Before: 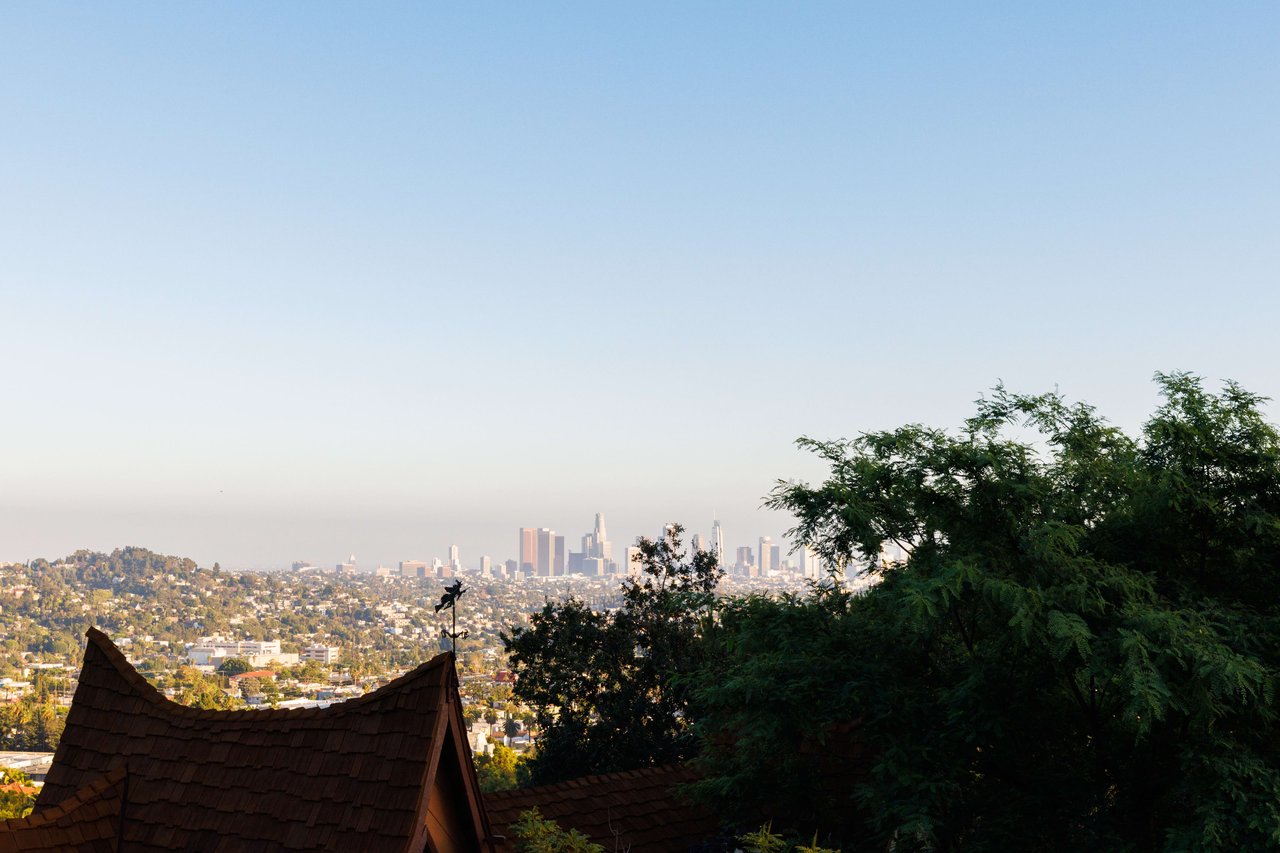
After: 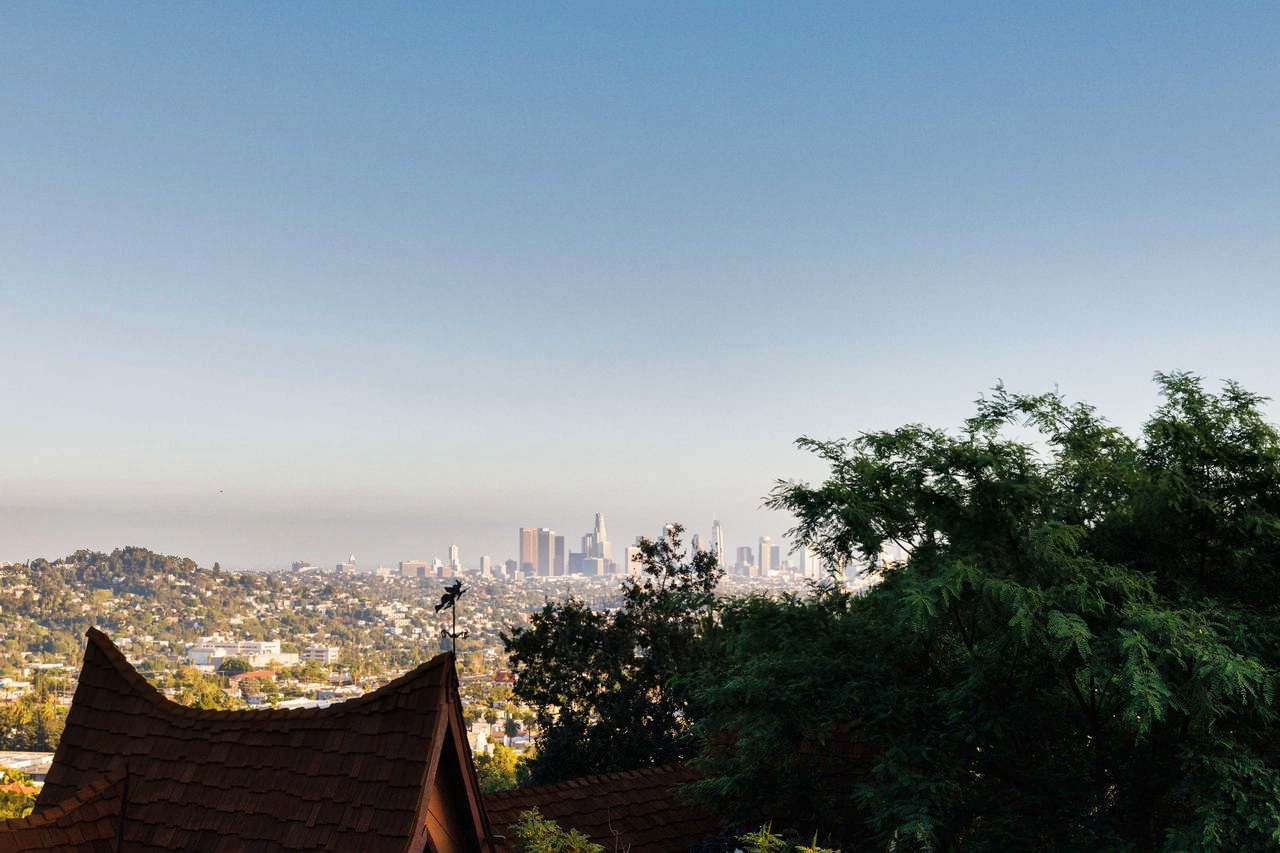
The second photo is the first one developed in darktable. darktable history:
shadows and highlights: radius 109.4, shadows 45.42, highlights -66.79, low approximation 0.01, soften with gaussian
